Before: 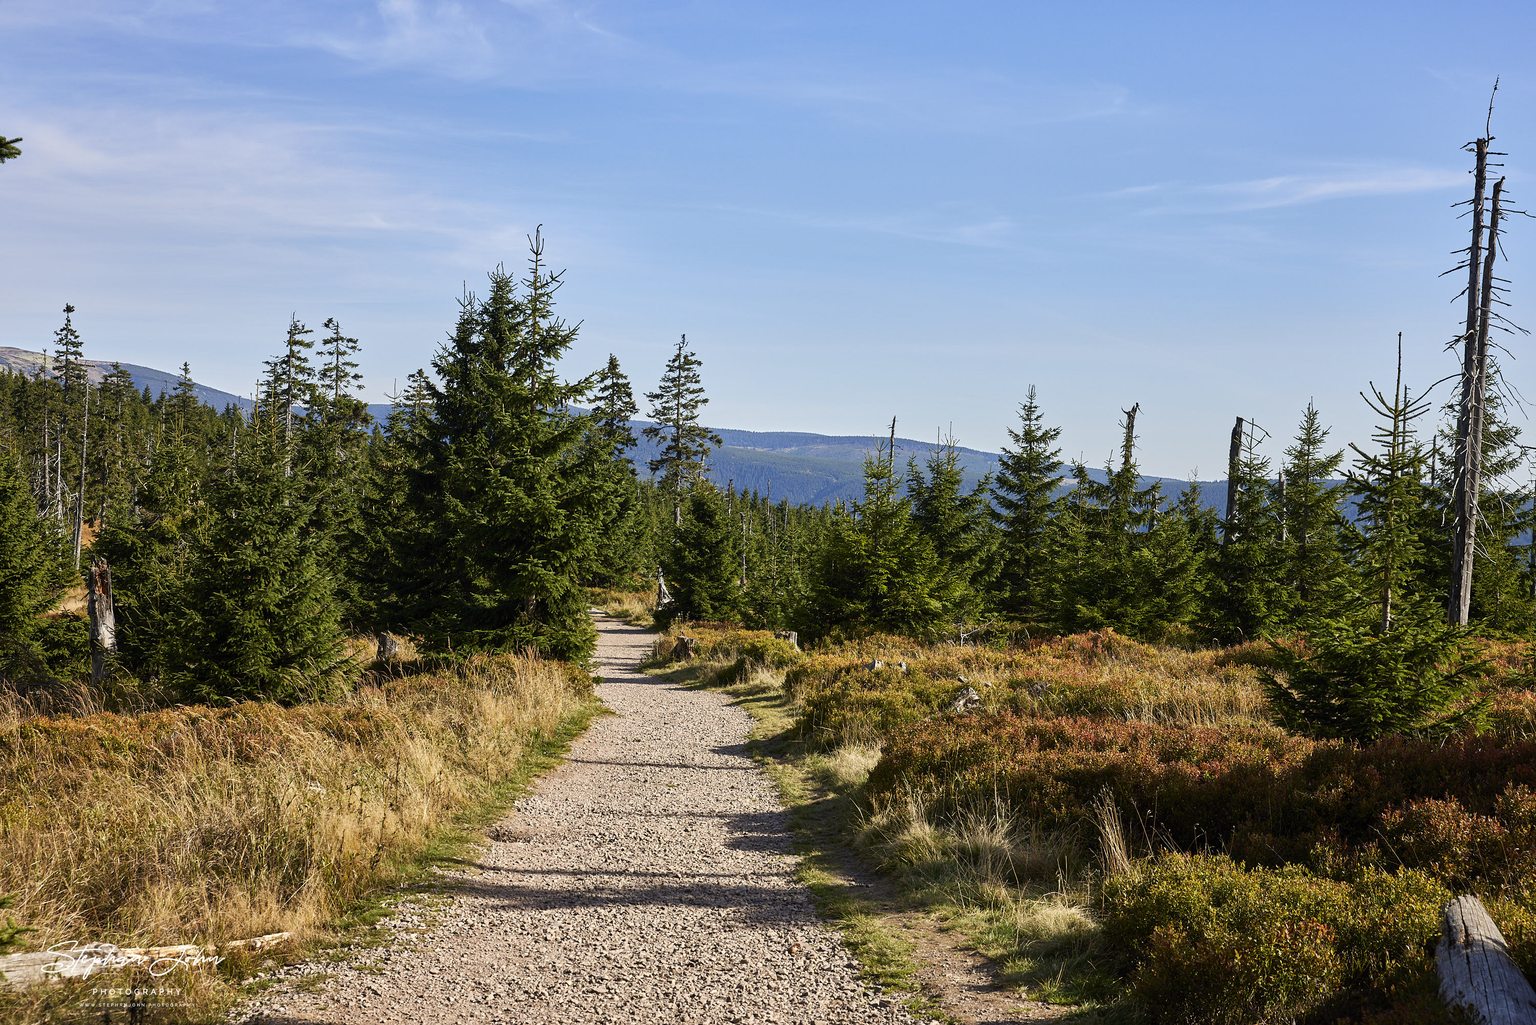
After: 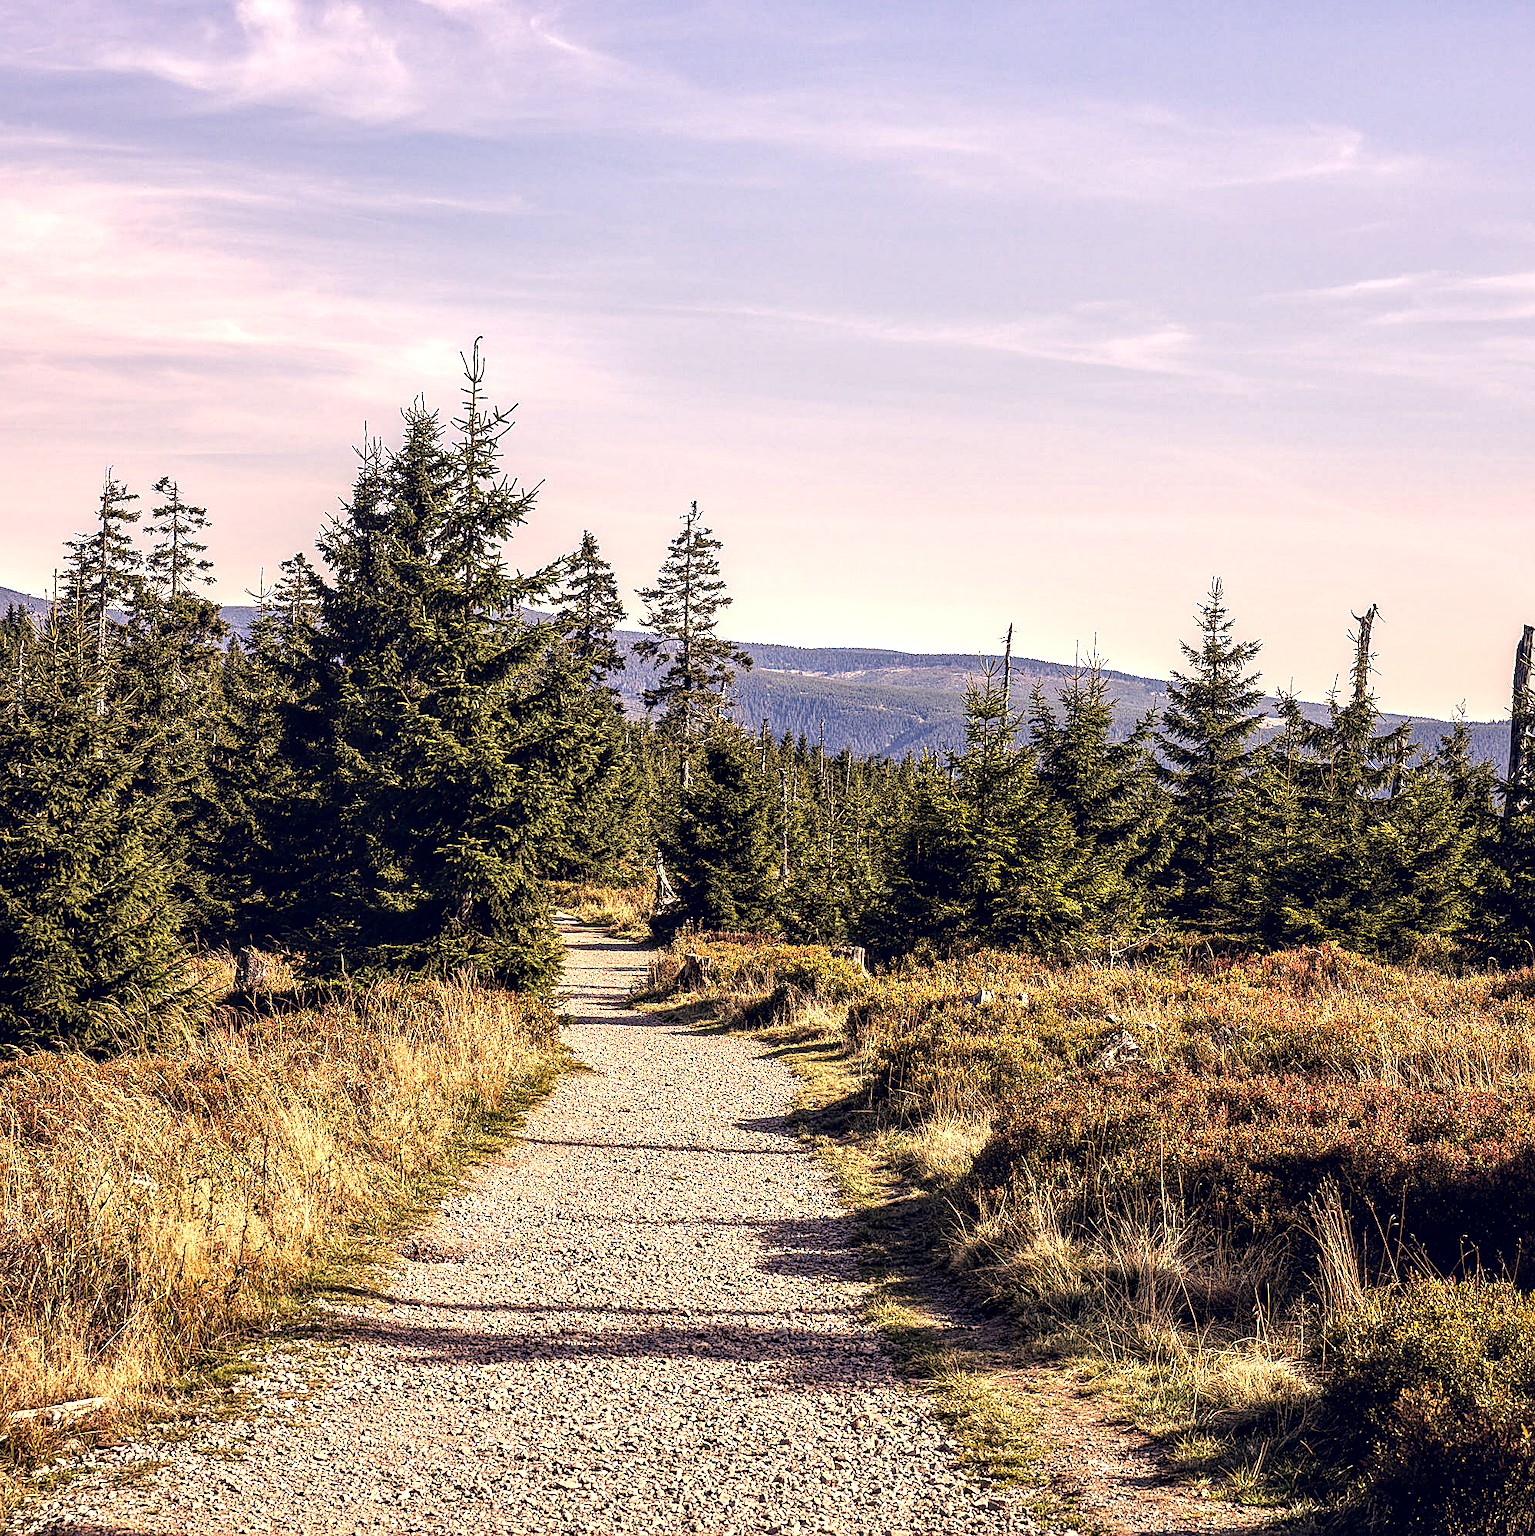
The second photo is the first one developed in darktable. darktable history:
tone equalizer: -8 EV -0.738 EV, -7 EV -0.718 EV, -6 EV -0.595 EV, -5 EV -0.375 EV, -3 EV 0.402 EV, -2 EV 0.6 EV, -1 EV 0.694 EV, +0 EV 0.723 EV
local contrast: highlights 15%, shadows 38%, detail 183%, midtone range 0.465
color correction: highlights a* 20.33, highlights b* 27.86, shadows a* 3.38, shadows b* -17.92, saturation 0.727
crop and rotate: left 14.38%, right 18.98%
sharpen: on, module defaults
